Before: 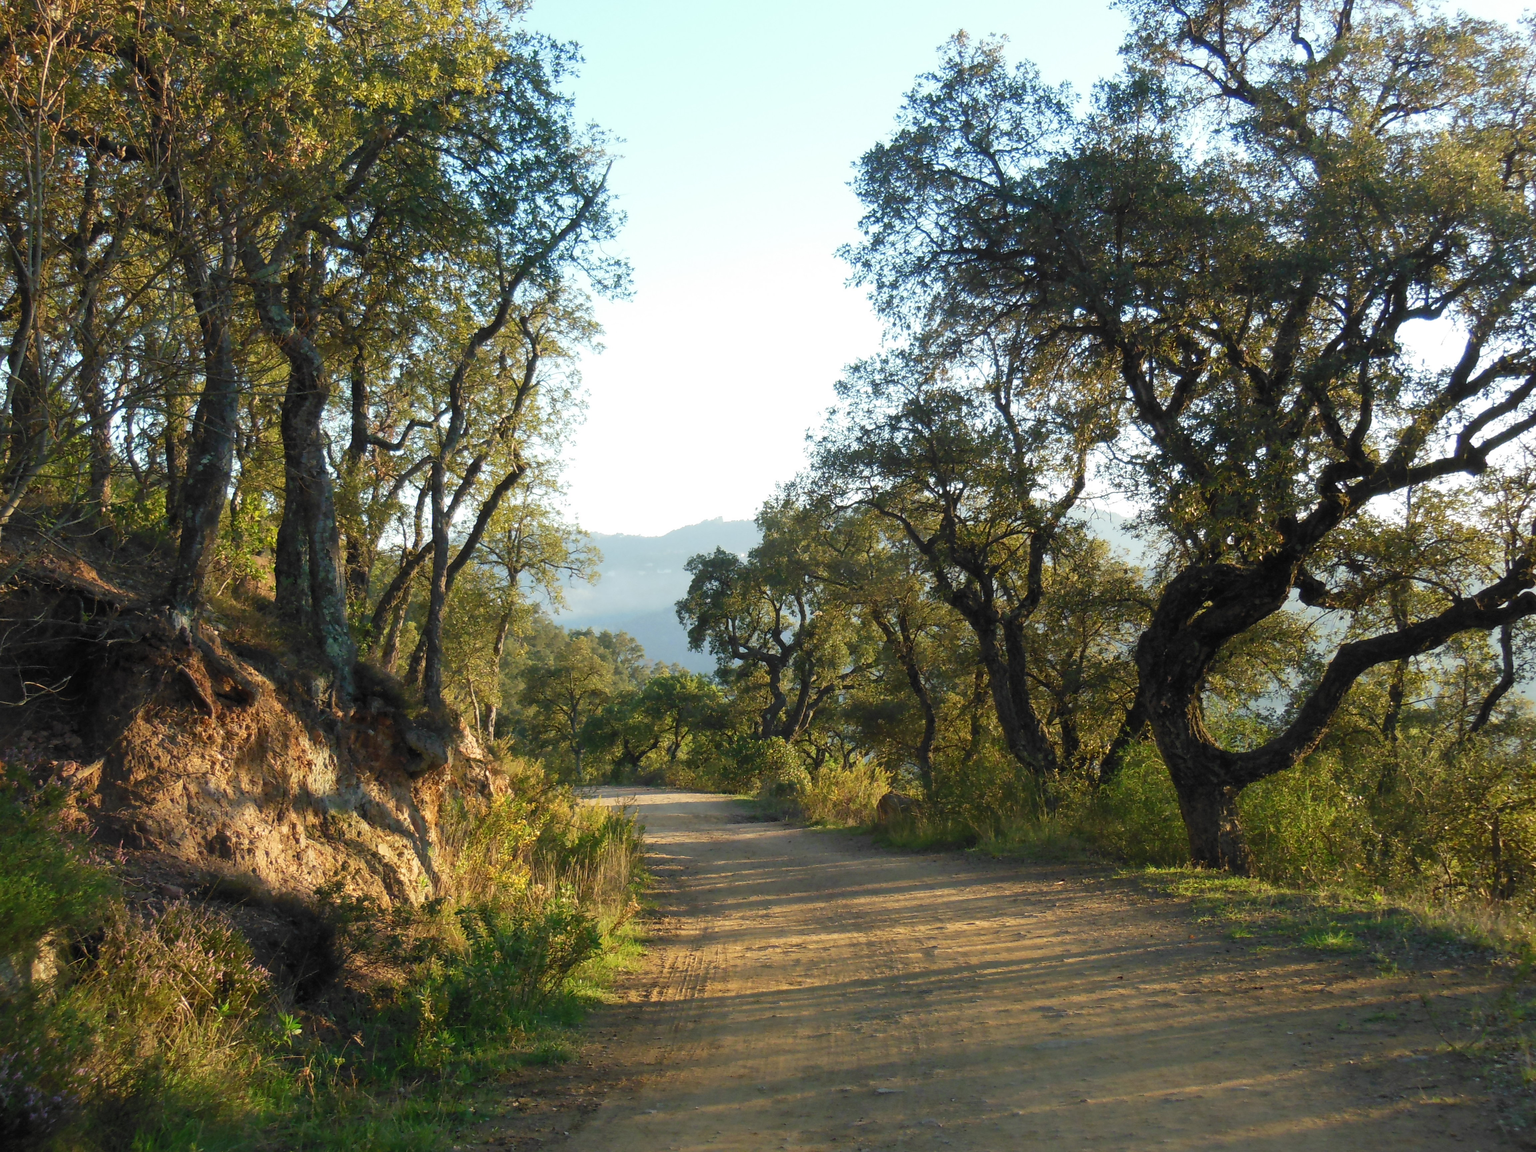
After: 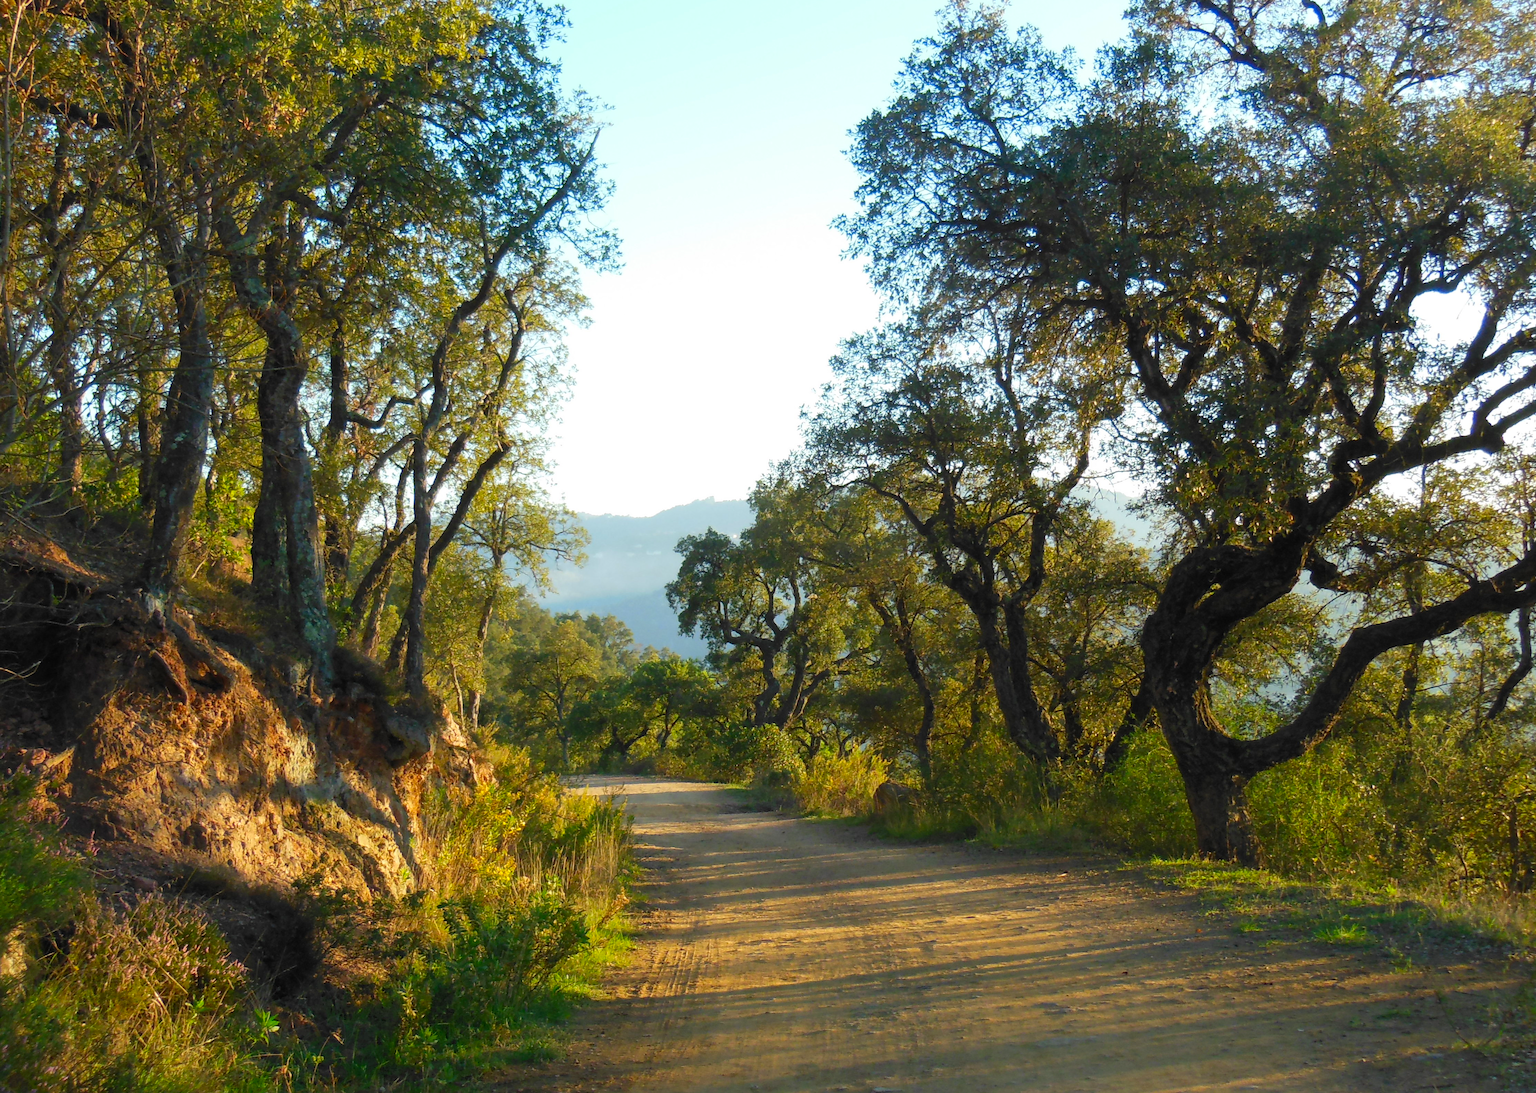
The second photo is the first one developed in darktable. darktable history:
color correction: highlights b* 0.01, saturation 1.34
crop: left 2.086%, top 3.188%, right 1.163%, bottom 4.969%
